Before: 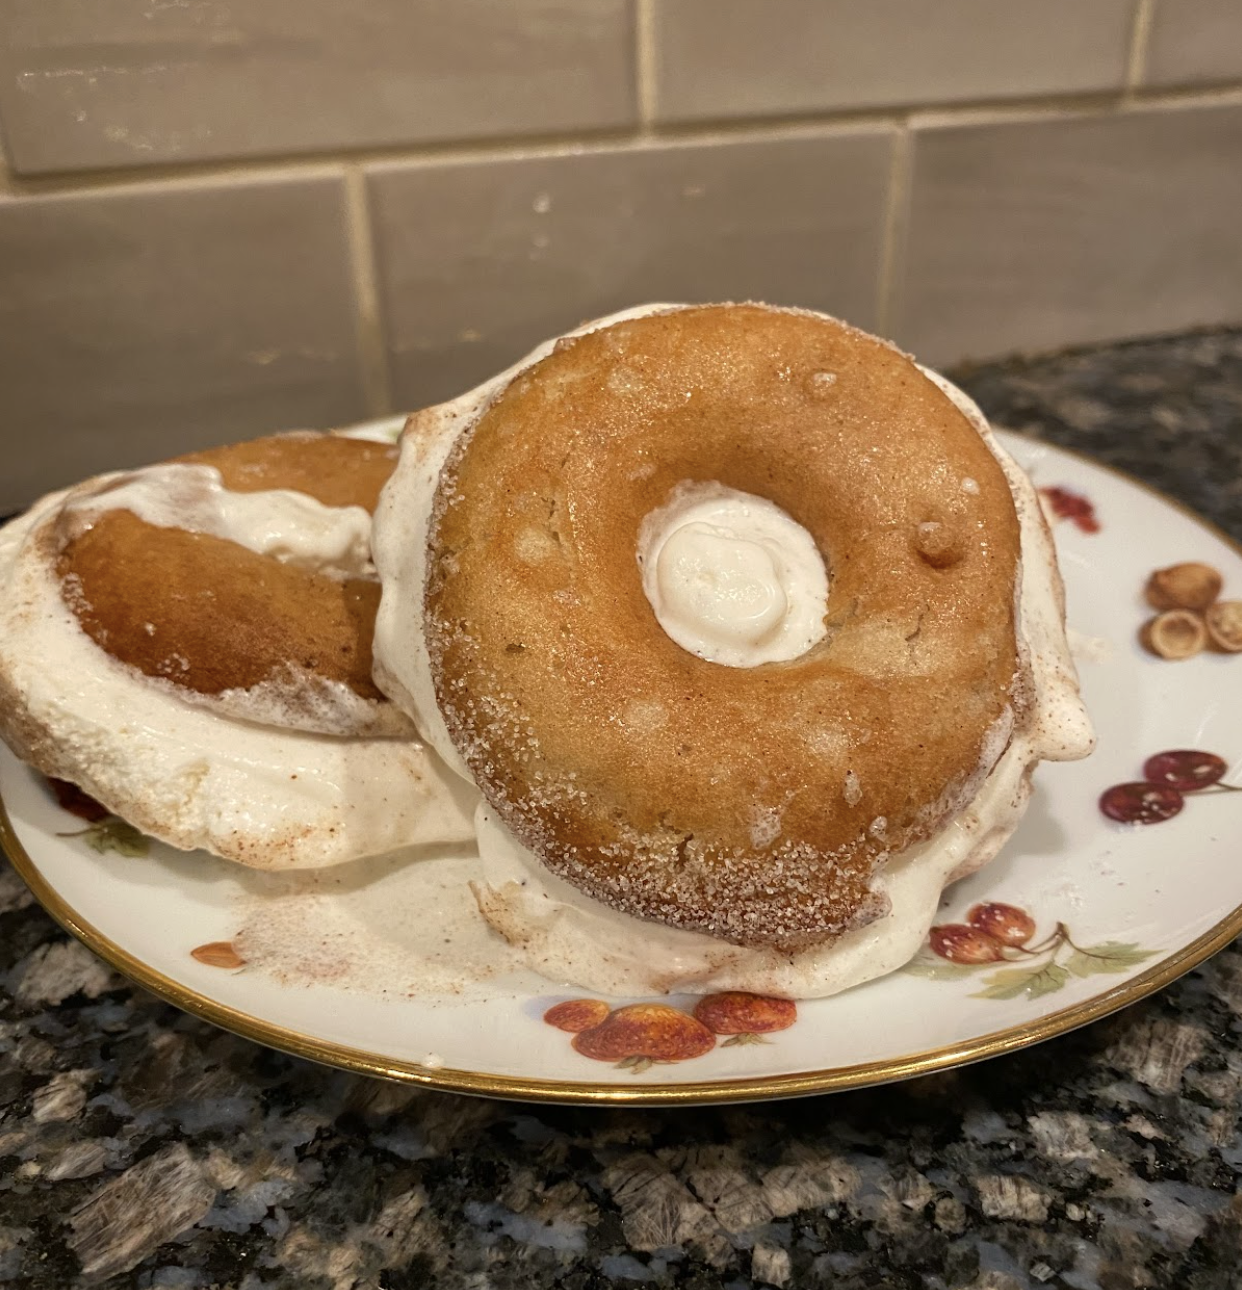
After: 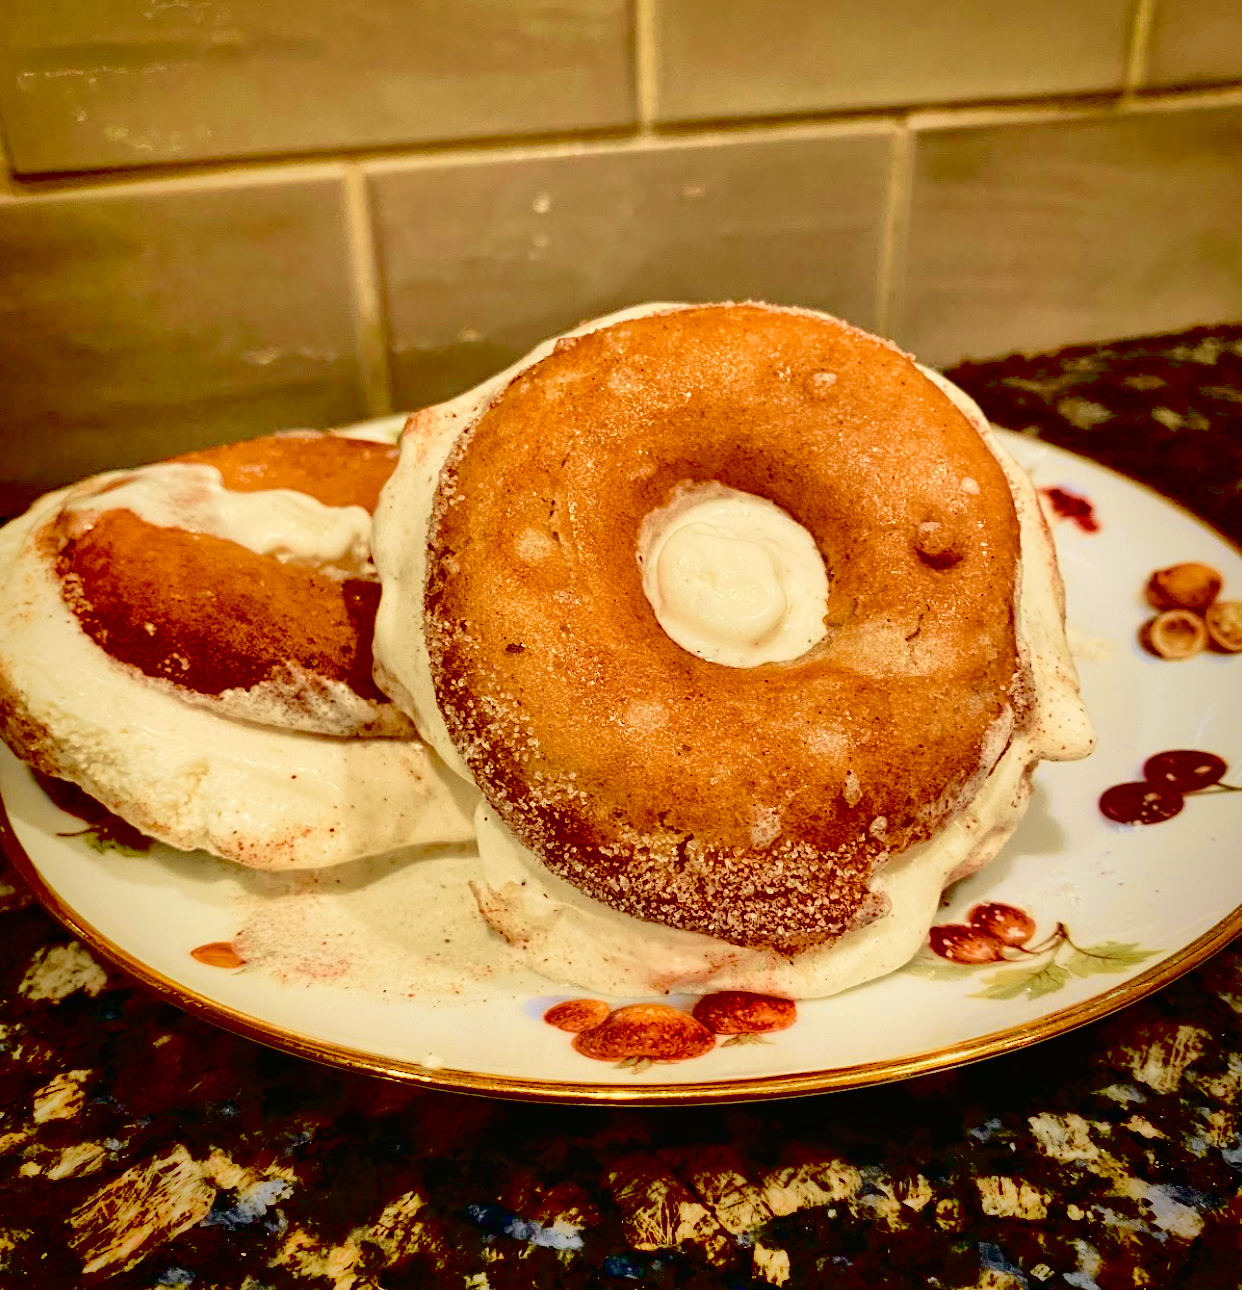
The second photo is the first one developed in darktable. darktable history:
shadows and highlights: low approximation 0.01, soften with gaussian
velvia: on, module defaults
vignetting: fall-off start 71.73%, saturation 0.38
exposure: black level correction 0.055, exposure -0.034 EV, compensate highlight preservation false
haze removal: strength 0.099, compatibility mode true, adaptive false
tone equalizer: -7 EV 0.146 EV, -6 EV 0.567 EV, -5 EV 1.11 EV, -4 EV 1.3 EV, -3 EV 1.13 EV, -2 EV 0.6 EV, -1 EV 0.148 EV, smoothing diameter 24.91%, edges refinement/feathering 14.23, preserve details guided filter
contrast brightness saturation: contrast 0.055, brightness -0.014, saturation -0.219
tone curve: curves: ch0 [(0, 0.012) (0.037, 0.03) (0.123, 0.092) (0.19, 0.157) (0.269, 0.27) (0.48, 0.57) (0.595, 0.695) (0.718, 0.823) (0.855, 0.913) (1, 0.982)]; ch1 [(0, 0) (0.243, 0.245) (0.422, 0.415) (0.493, 0.495) (0.508, 0.506) (0.536, 0.542) (0.569, 0.611) (0.611, 0.662) (0.769, 0.807) (1, 1)]; ch2 [(0, 0) (0.249, 0.216) (0.349, 0.321) (0.424, 0.442) (0.476, 0.483) (0.498, 0.499) (0.517, 0.519) (0.532, 0.56) (0.569, 0.624) (0.614, 0.667) (0.706, 0.757) (0.808, 0.809) (0.991, 0.968)], color space Lab, independent channels, preserve colors none
